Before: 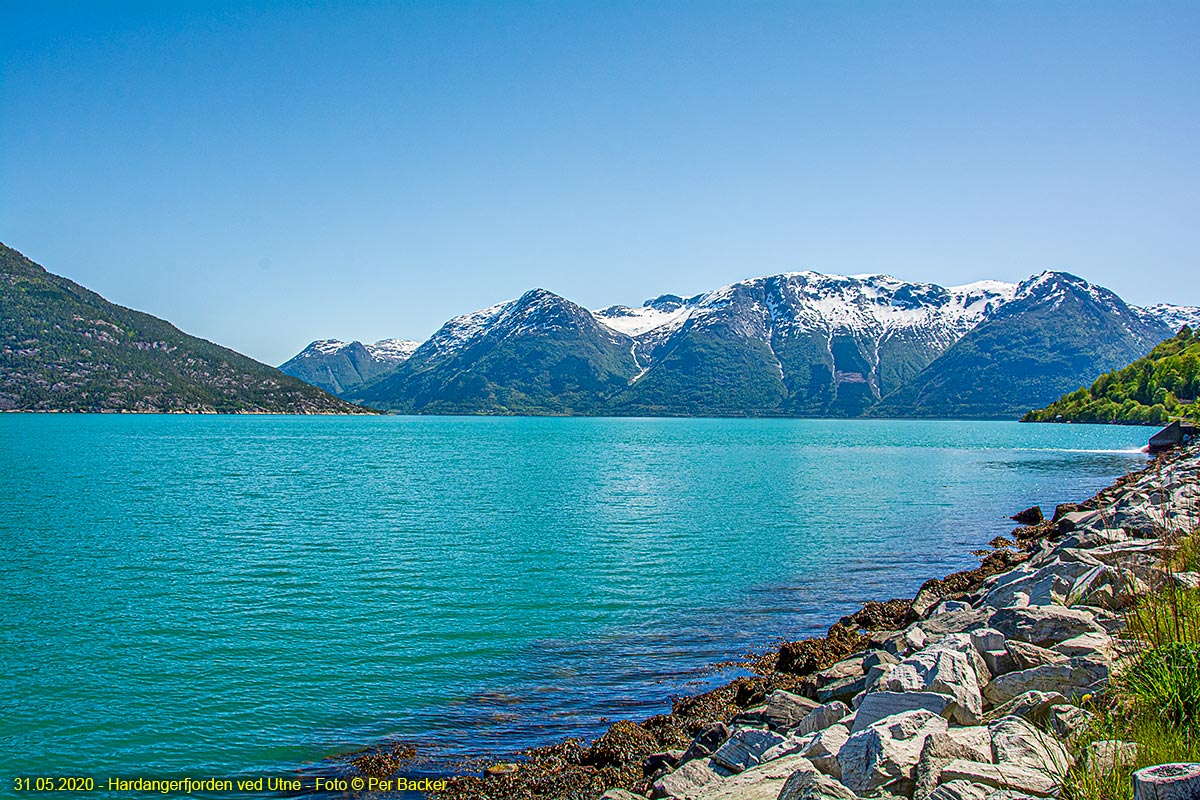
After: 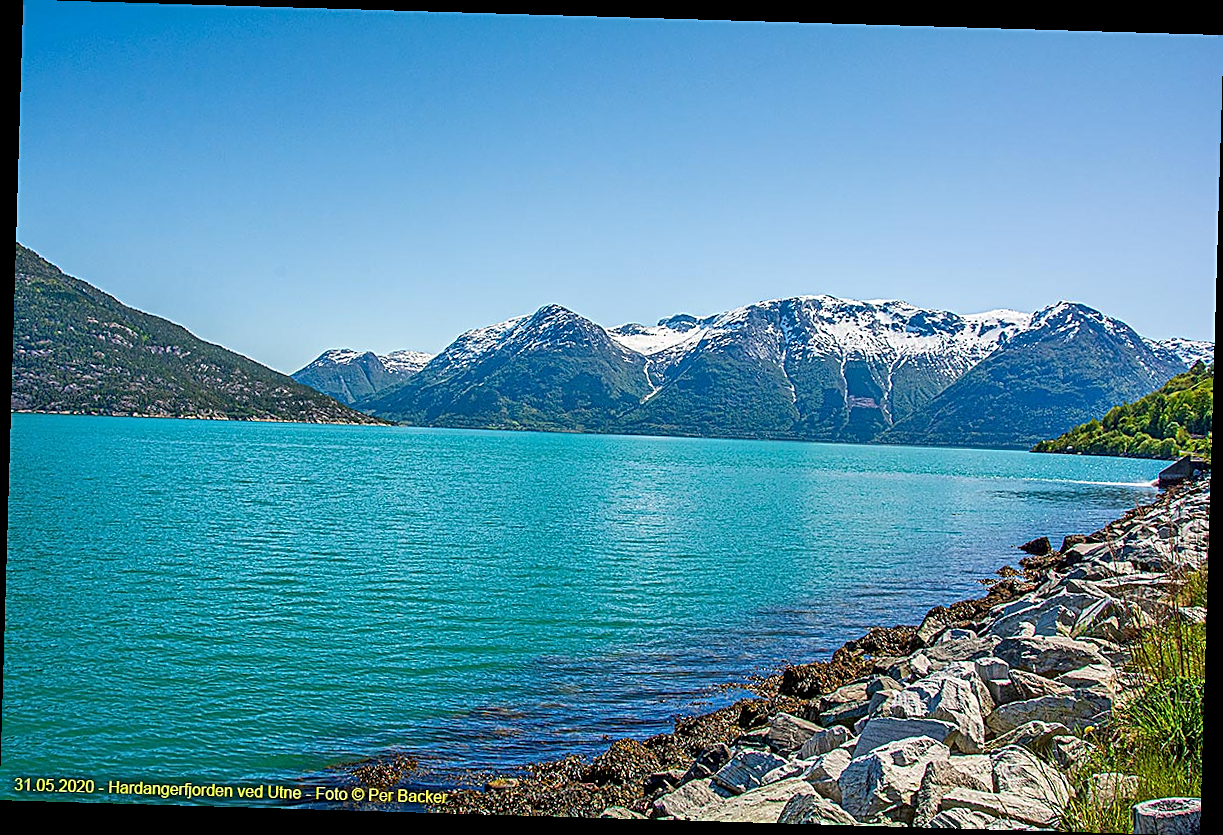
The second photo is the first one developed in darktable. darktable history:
sharpen: on, module defaults
crop and rotate: angle -1.7°
